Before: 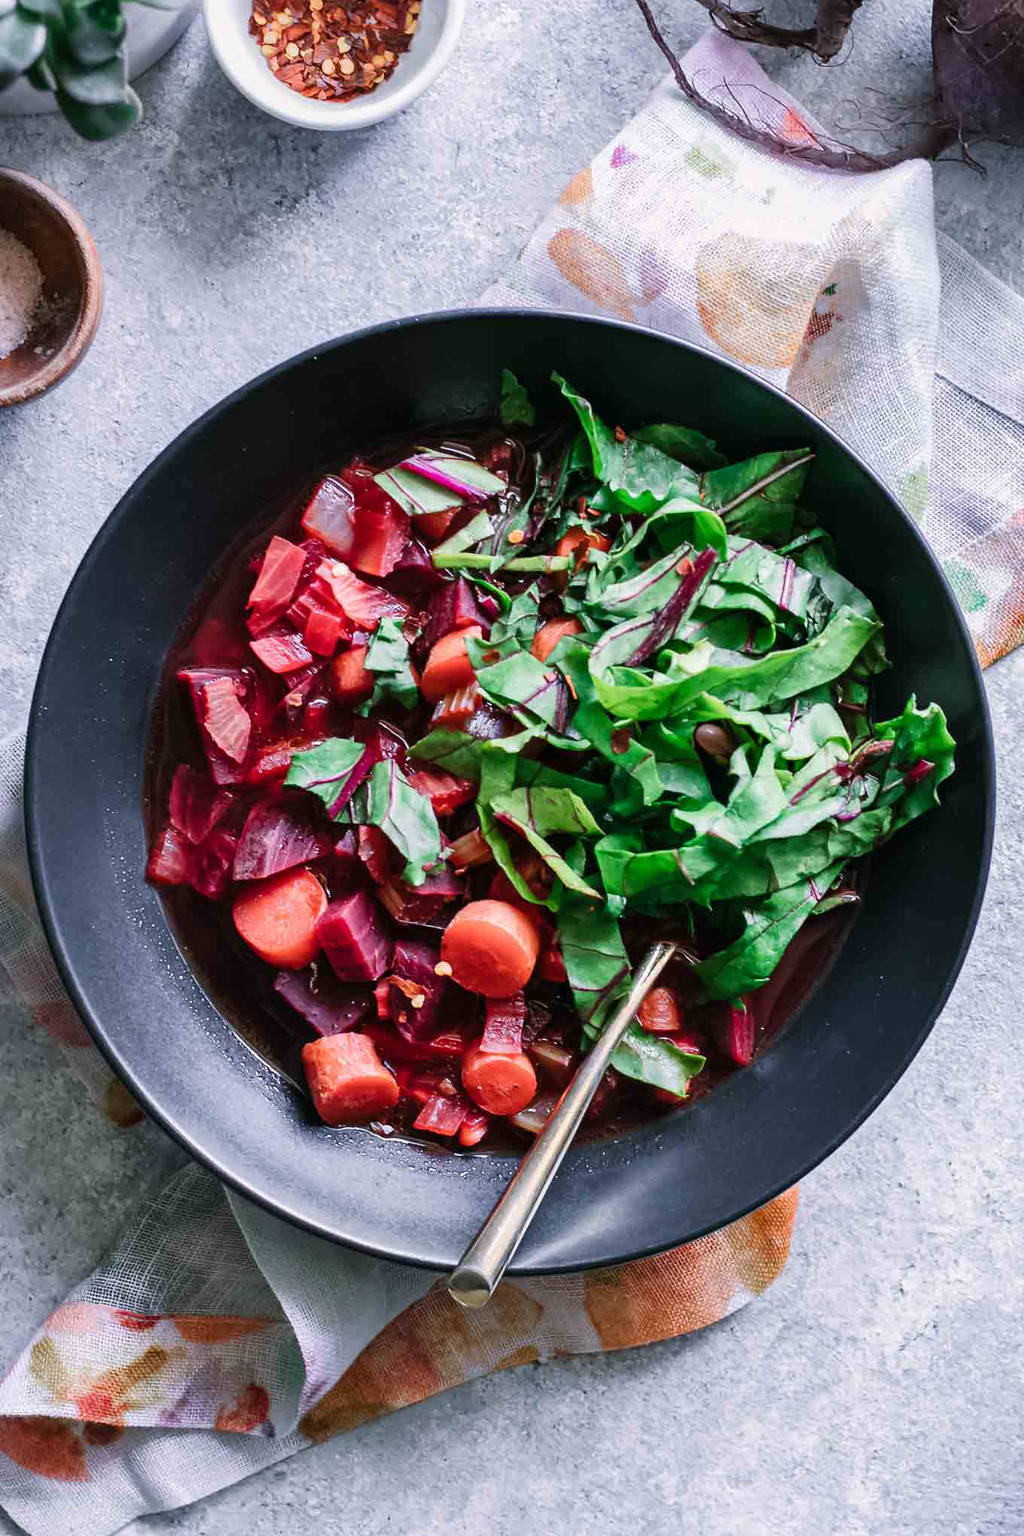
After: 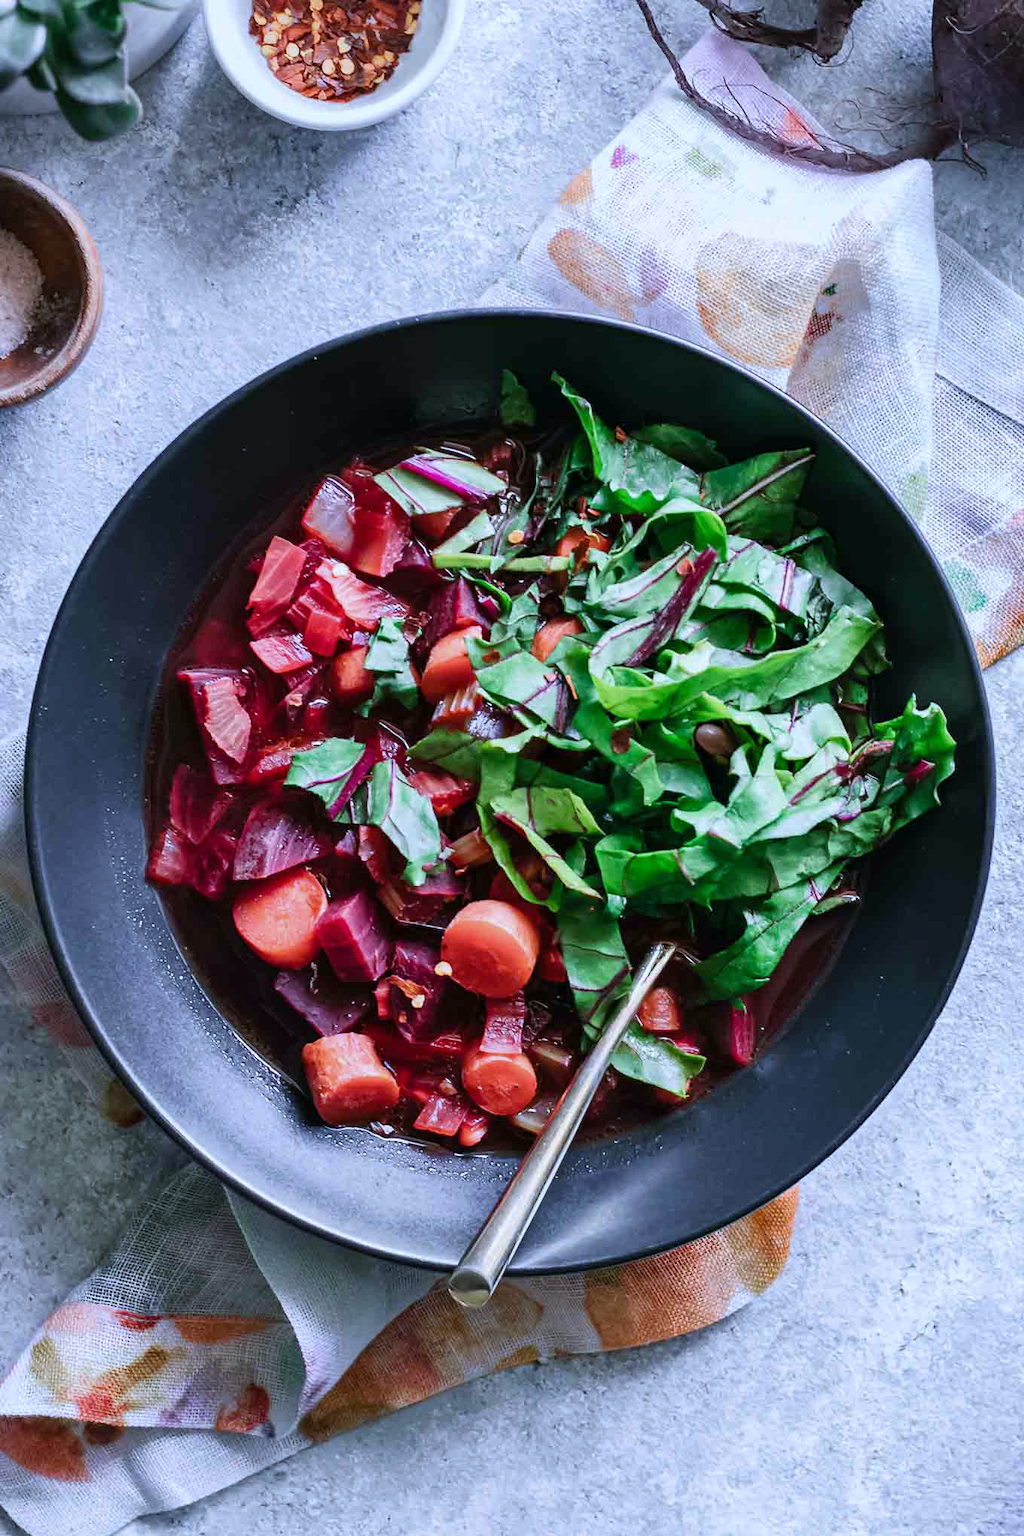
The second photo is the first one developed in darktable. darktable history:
white balance: red 0.924, blue 1.095
